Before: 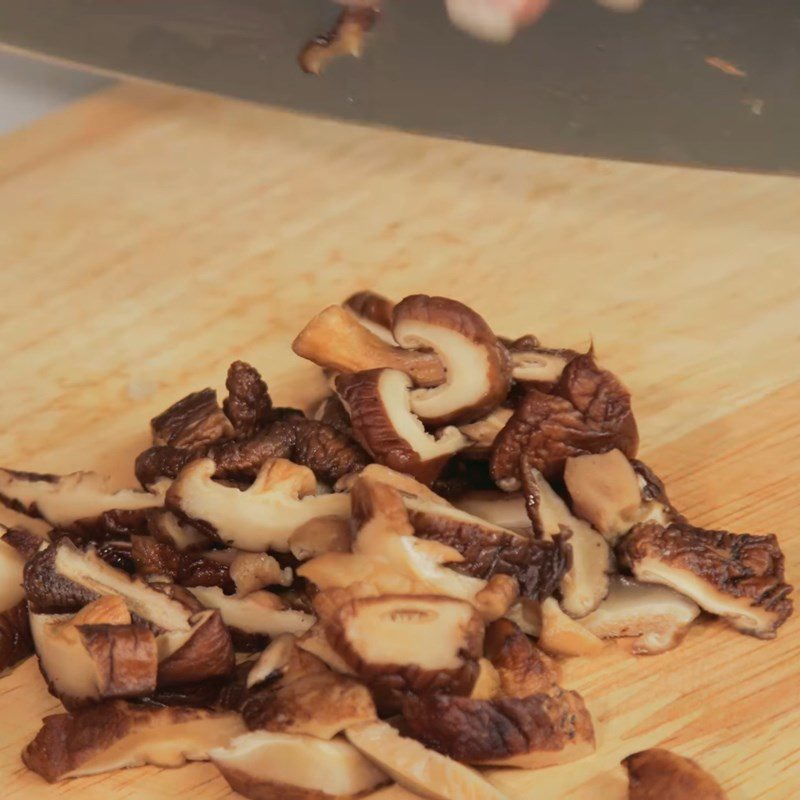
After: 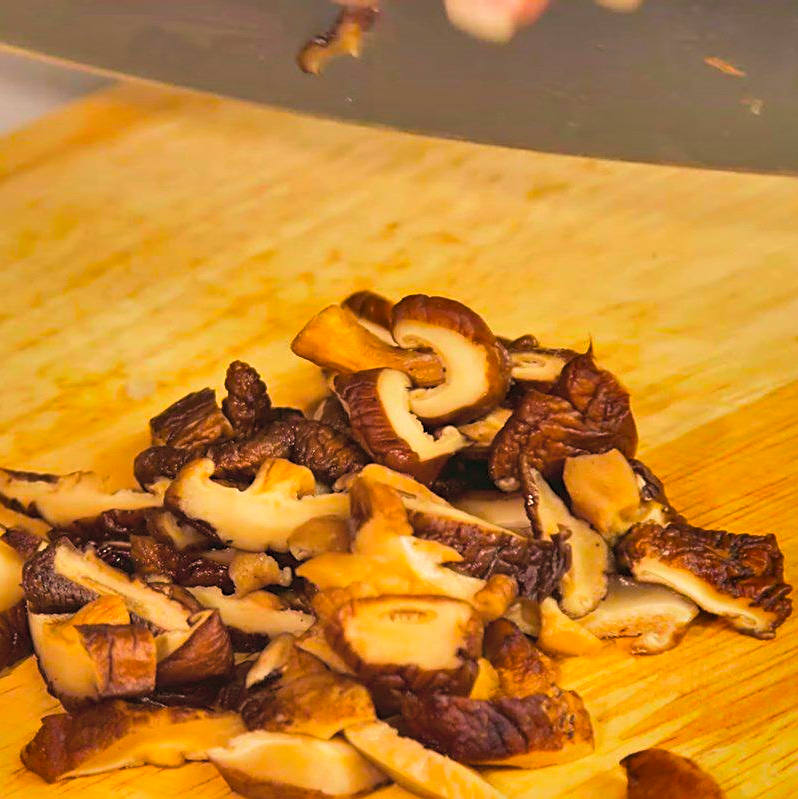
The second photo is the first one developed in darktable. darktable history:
color balance rgb: power › chroma 0.499%, power › hue 258.3°, linear chroma grading › global chroma 15.439%, perceptual saturation grading › global saturation 29.918%, global vibrance 27.86%
tone equalizer: -8 EV -0.388 EV, -7 EV -0.362 EV, -6 EV -0.354 EV, -5 EV -0.192 EV, -3 EV 0.206 EV, -2 EV 0.307 EV, -1 EV 0.367 EV, +0 EV 0.386 EV, edges refinement/feathering 500, mask exposure compensation -1.57 EV, preserve details no
crop: left 0.193%
color correction: highlights a* 3.92, highlights b* 5.15
shadows and highlights: white point adjustment 0.125, highlights -68.99, soften with gaussian
sharpen: on, module defaults
contrast brightness saturation: brightness 0.151
velvia: on, module defaults
